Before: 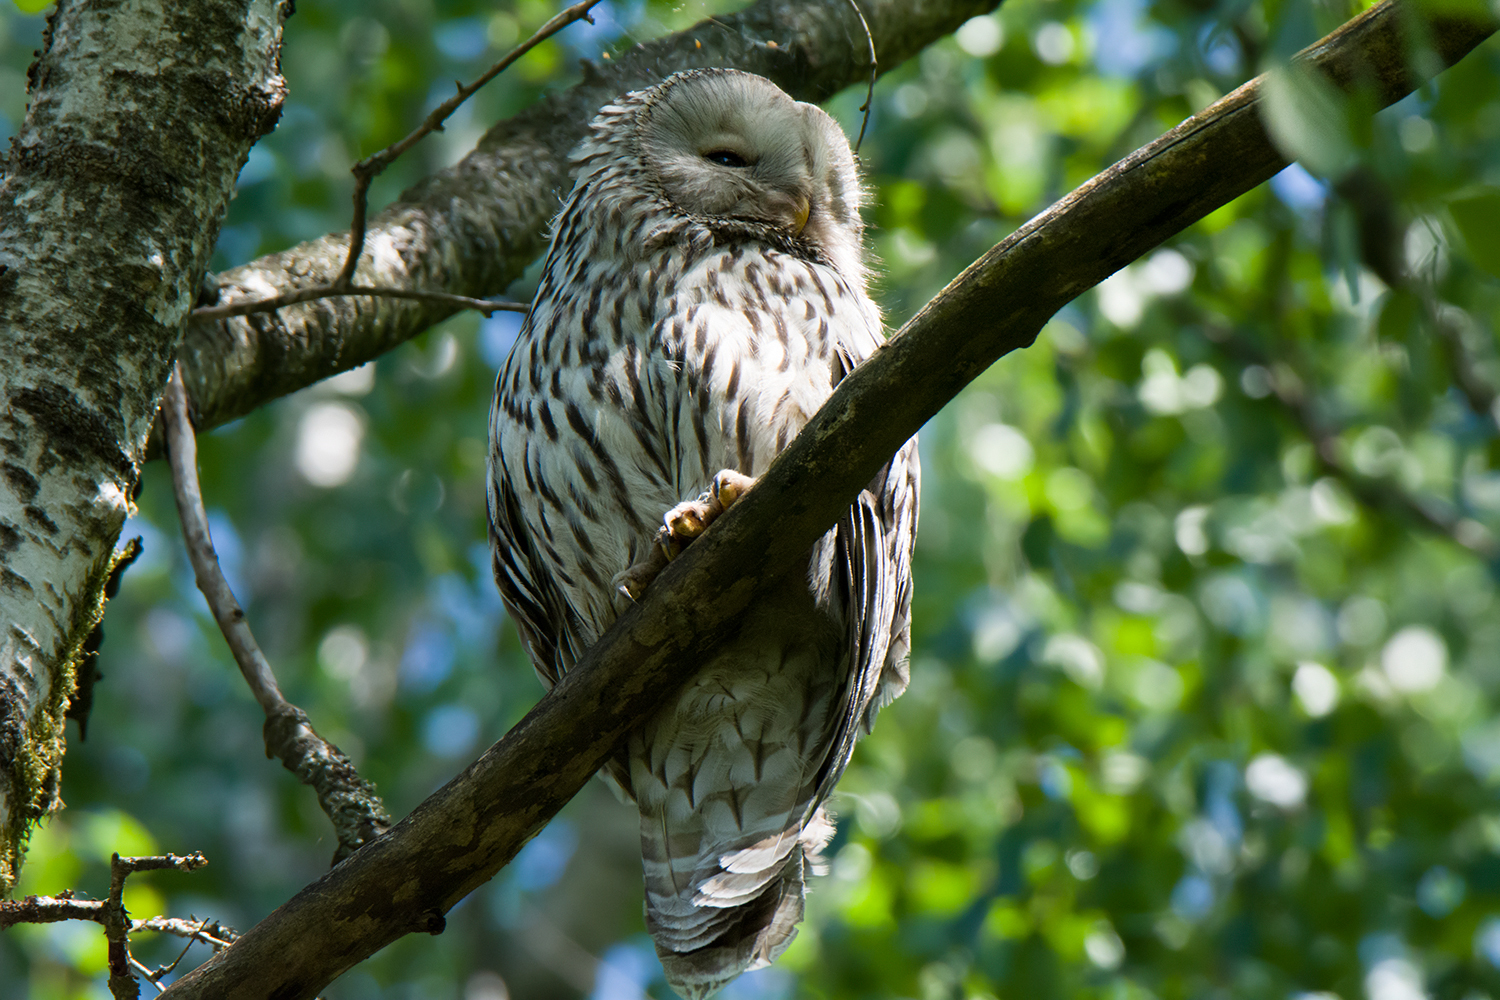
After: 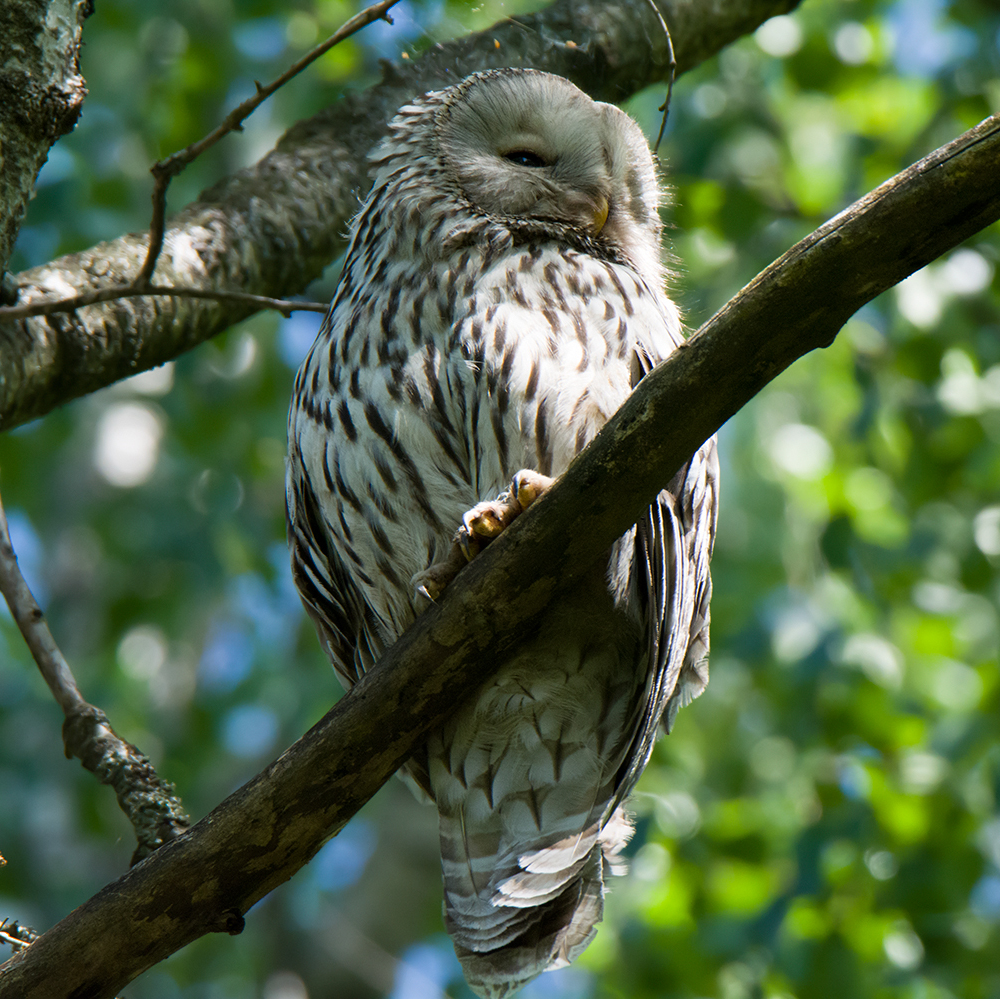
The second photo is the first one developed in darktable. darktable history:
crop and rotate: left 13.419%, right 19.871%
